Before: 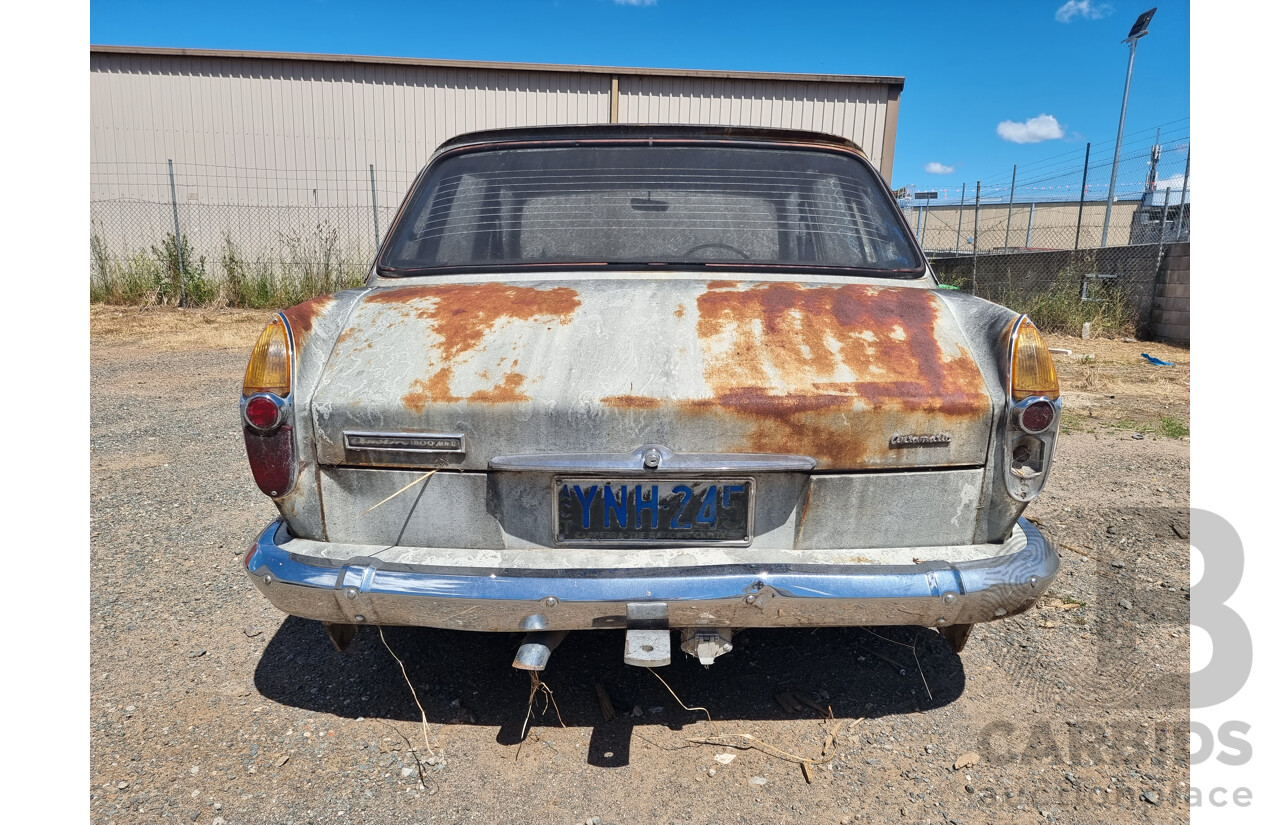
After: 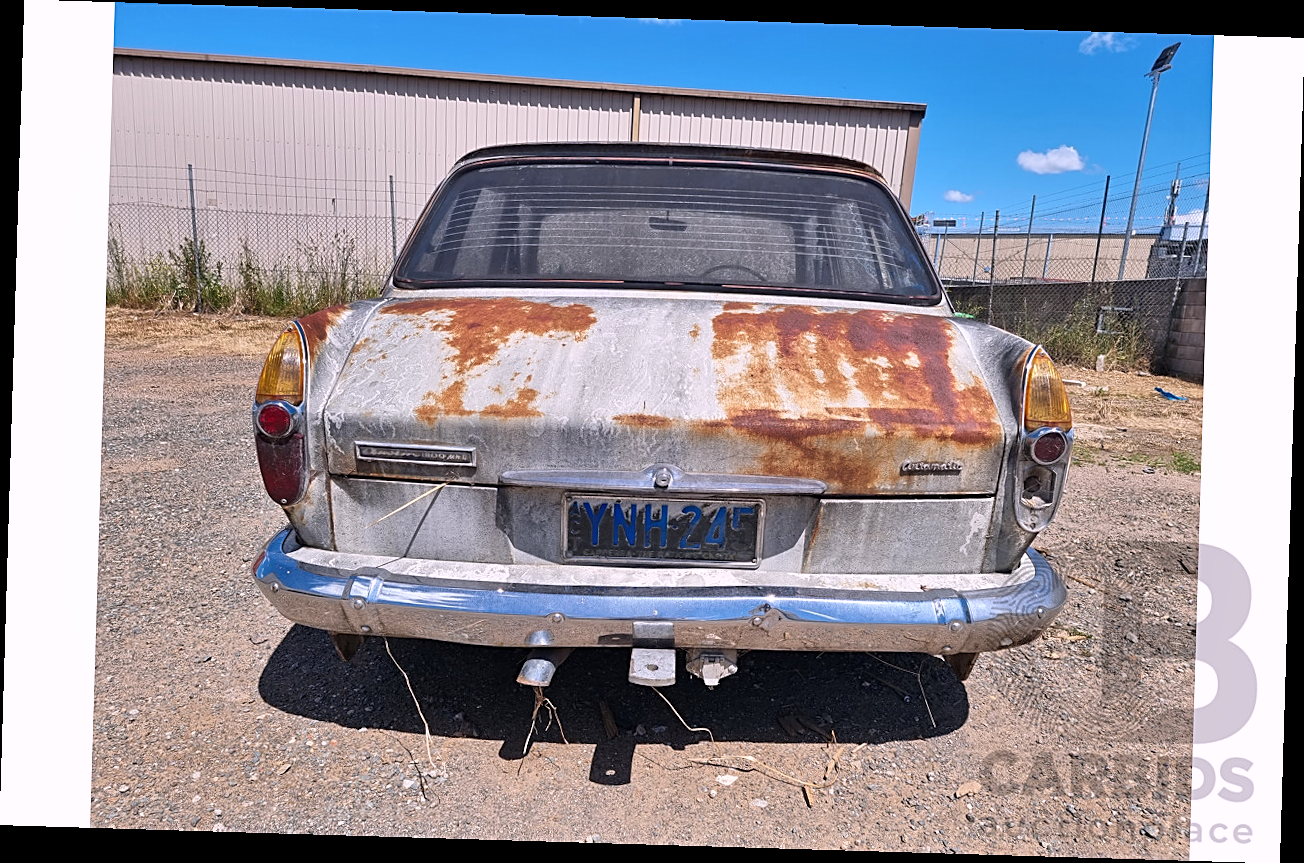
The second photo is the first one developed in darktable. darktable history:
tone equalizer: on, module defaults
base curve: preserve colors none
rotate and perspective: rotation 1.72°, automatic cropping off
sharpen: on, module defaults
shadows and highlights: radius 108.52, shadows 40.68, highlights -72.88, low approximation 0.01, soften with gaussian
white balance: red 1.05, blue 1.072
